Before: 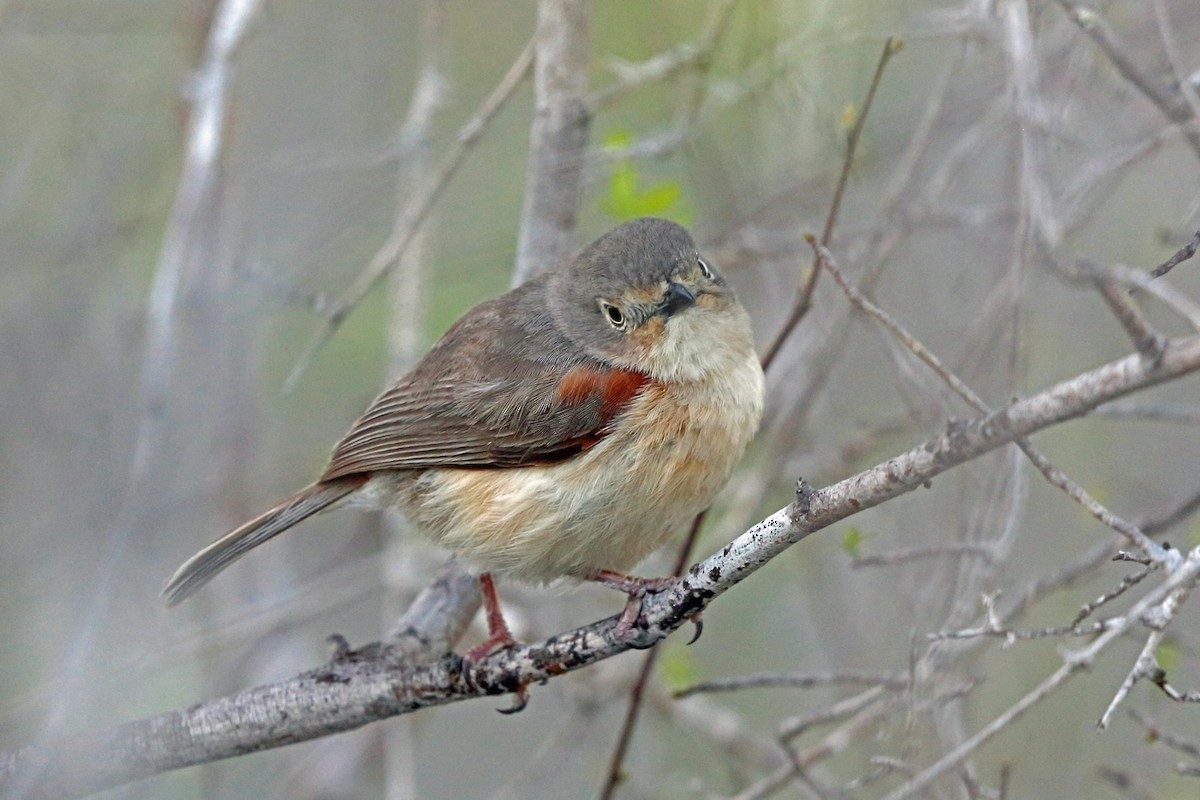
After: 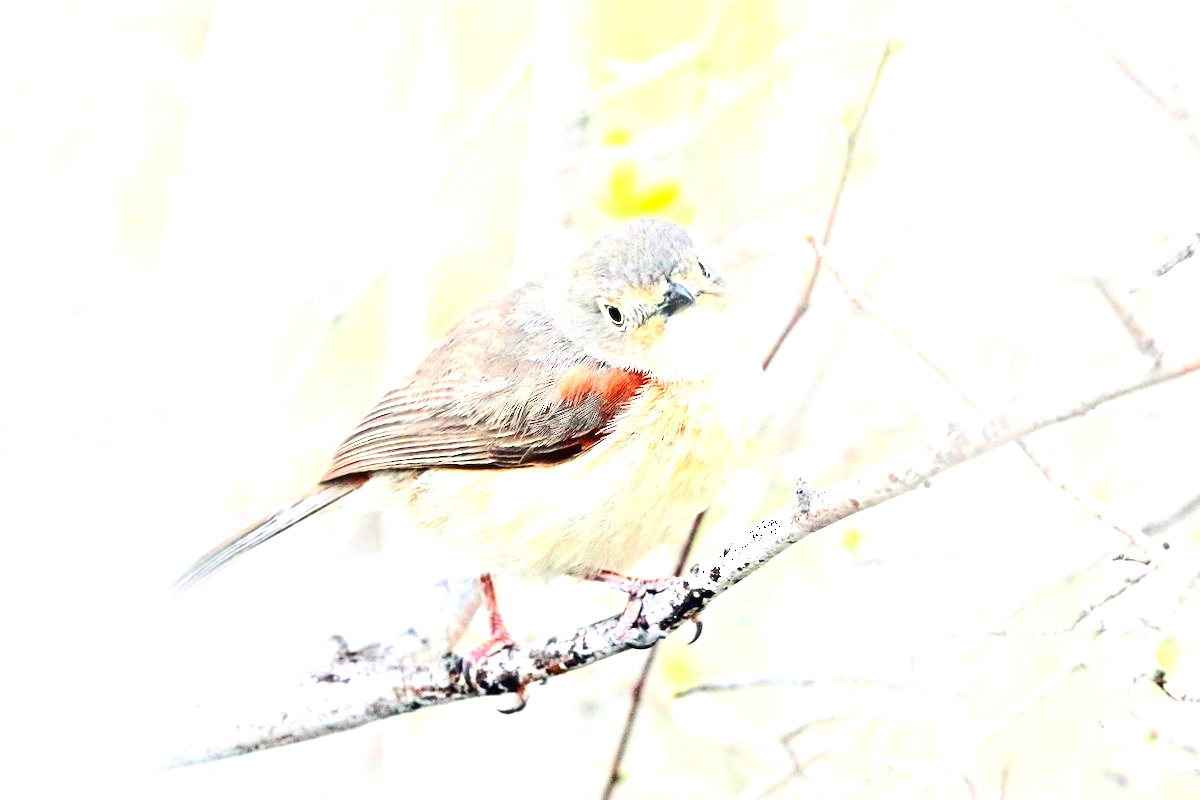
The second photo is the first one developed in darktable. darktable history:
exposure: exposure 2.25 EV, compensate highlight preservation false
contrast brightness saturation: contrast 0.28
